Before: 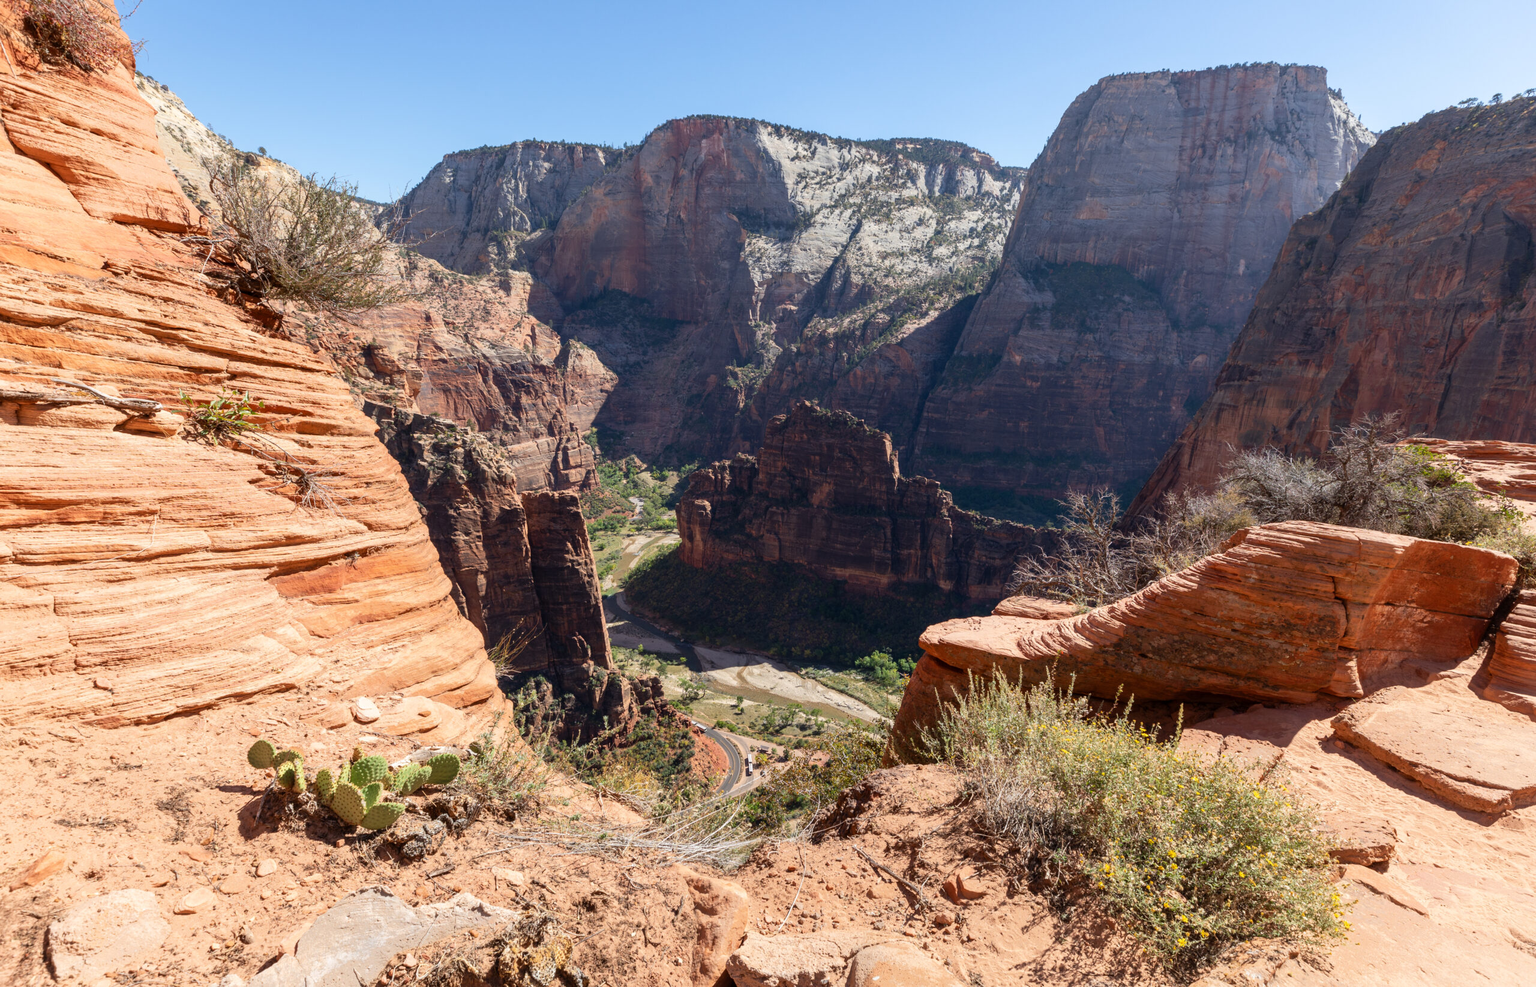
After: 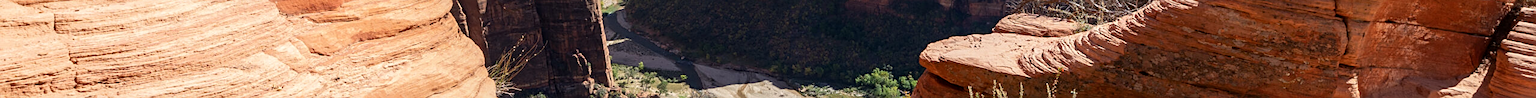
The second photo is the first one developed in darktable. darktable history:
sharpen: on, module defaults
crop and rotate: top 59.084%, bottom 30.916%
local contrast: highlights 61%, shadows 106%, detail 107%, midtone range 0.529
